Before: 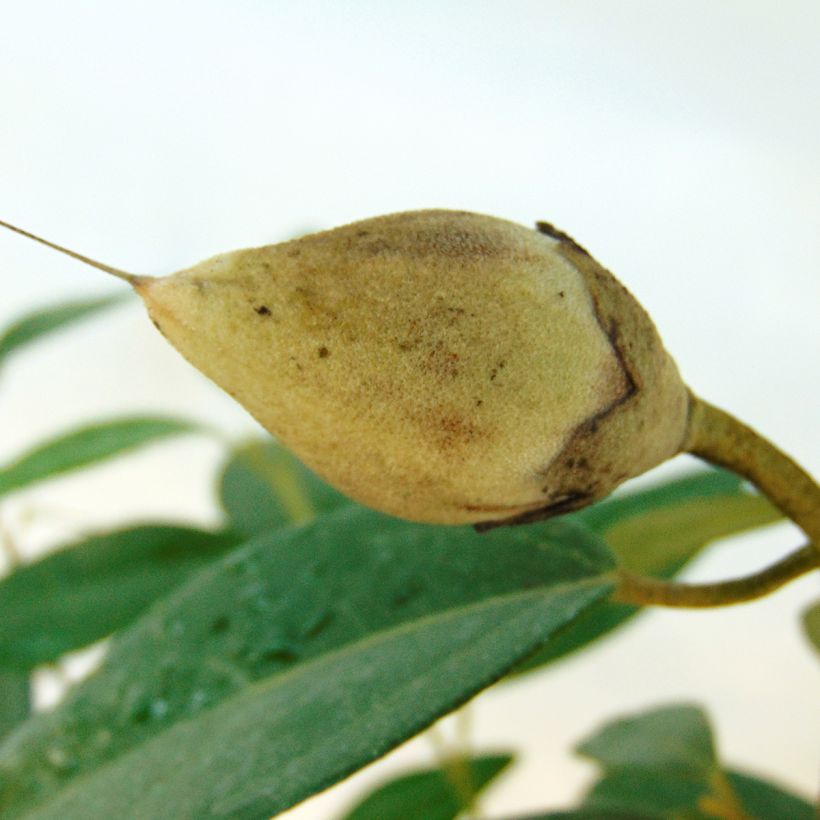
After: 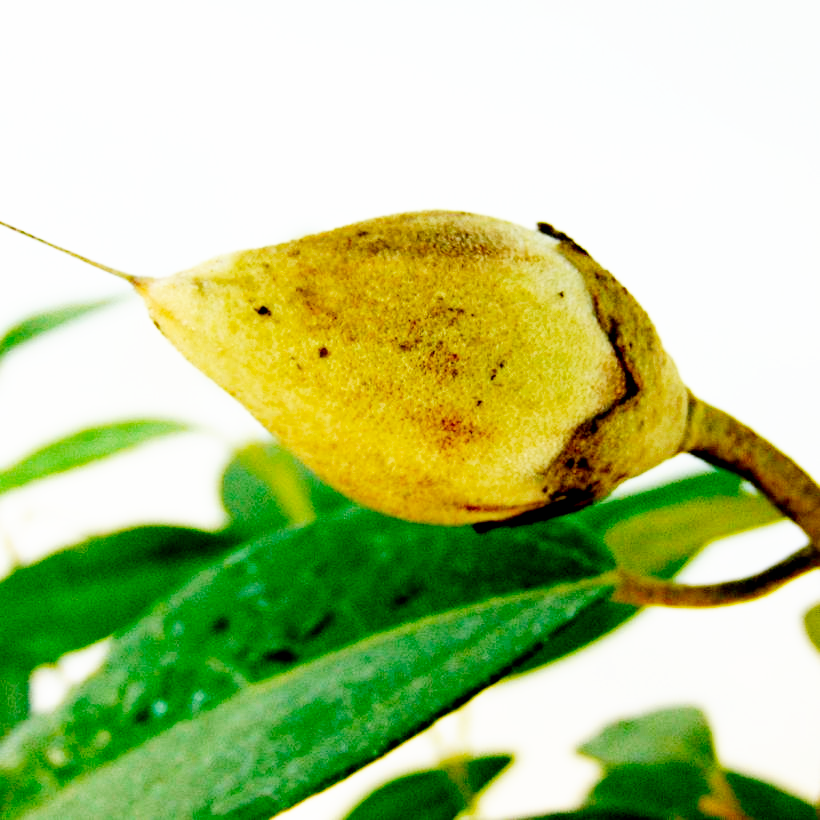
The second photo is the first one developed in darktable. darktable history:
base curve: curves: ch0 [(0, 0) (0.007, 0.004) (0.027, 0.03) (0.046, 0.07) (0.207, 0.54) (0.442, 0.872) (0.673, 0.972) (1, 1)], preserve colors none
exposure: black level correction 0.046, exposure -0.228 EV, compensate highlight preservation false
